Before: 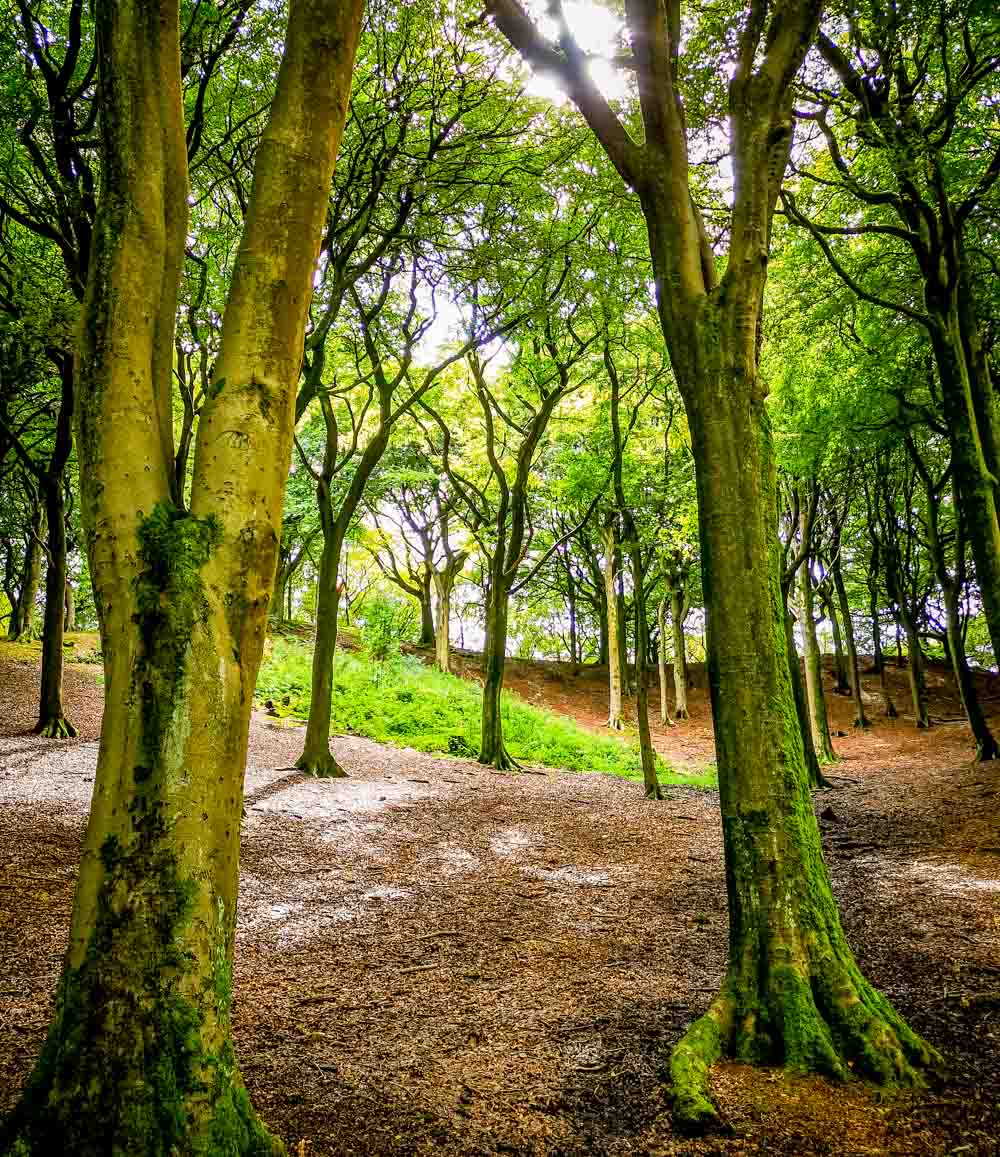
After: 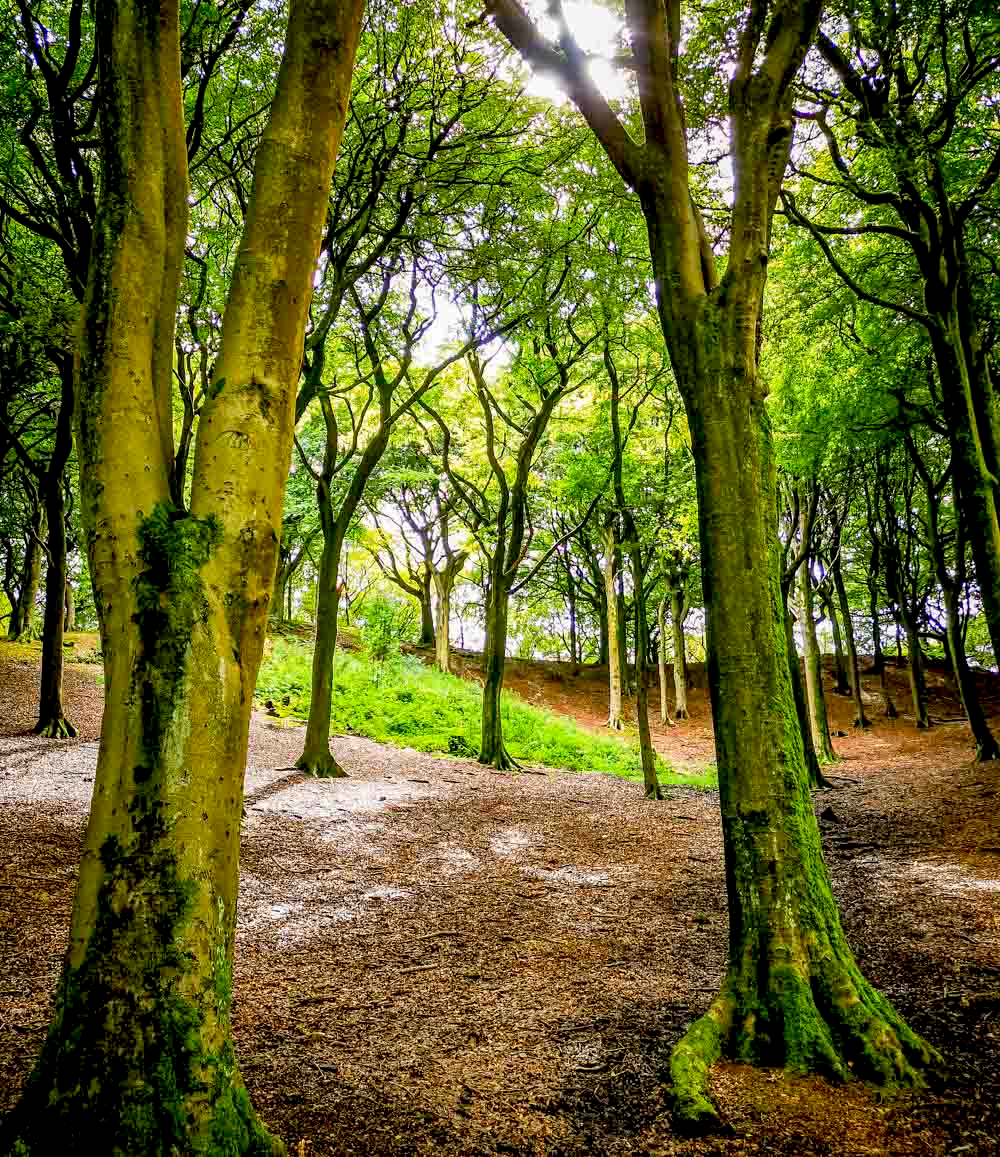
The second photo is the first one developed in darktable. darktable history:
exposure: black level correction 0.01, exposure 0.006 EV, compensate exposure bias true, compensate highlight preservation false
